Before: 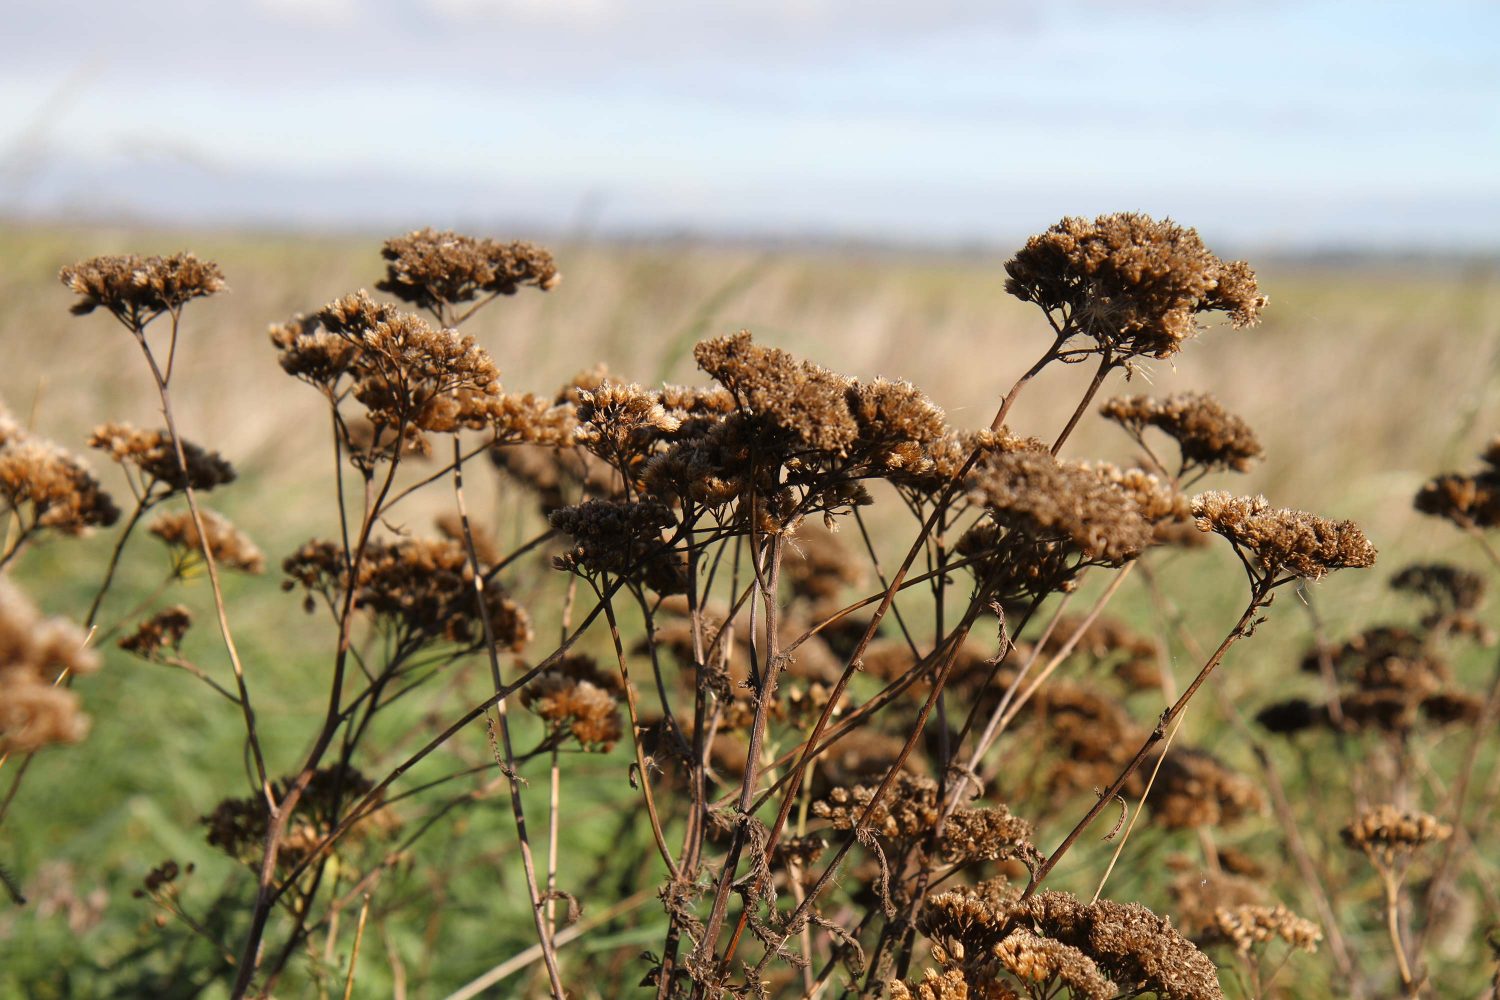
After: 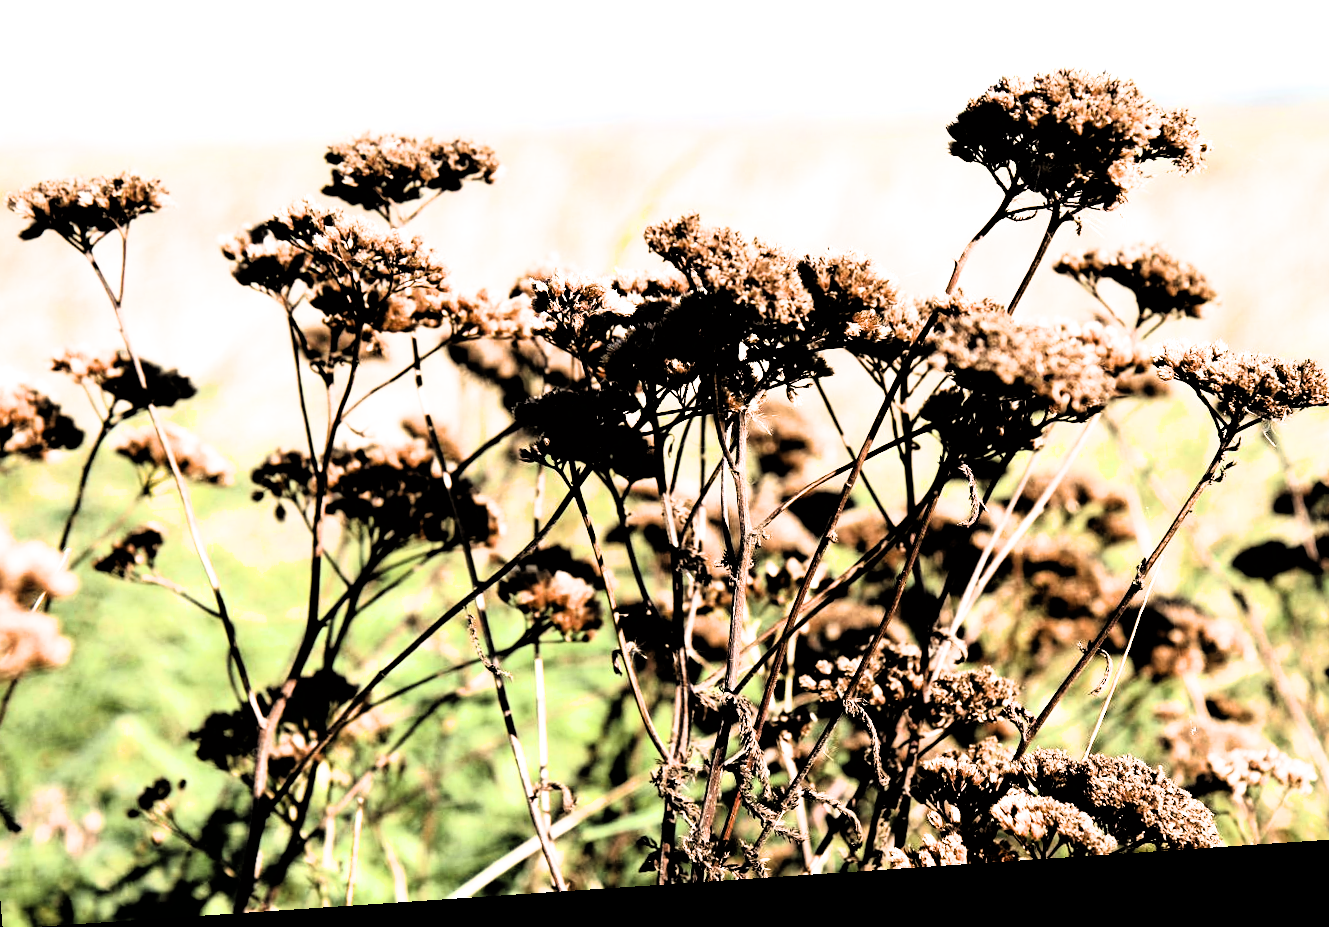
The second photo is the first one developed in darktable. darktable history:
filmic rgb: black relative exposure -3.57 EV, white relative exposure 2.29 EV, hardness 3.41
crop and rotate: left 4.842%, top 15.51%, right 10.668%
rotate and perspective: rotation -4.2°, shear 0.006, automatic cropping off
rgb curve: curves: ch0 [(0, 0) (0.21, 0.15) (0.24, 0.21) (0.5, 0.75) (0.75, 0.96) (0.89, 0.99) (1, 1)]; ch1 [(0, 0.02) (0.21, 0.13) (0.25, 0.2) (0.5, 0.67) (0.75, 0.9) (0.89, 0.97) (1, 1)]; ch2 [(0, 0.02) (0.21, 0.13) (0.25, 0.2) (0.5, 0.67) (0.75, 0.9) (0.89, 0.97) (1, 1)], compensate middle gray true
